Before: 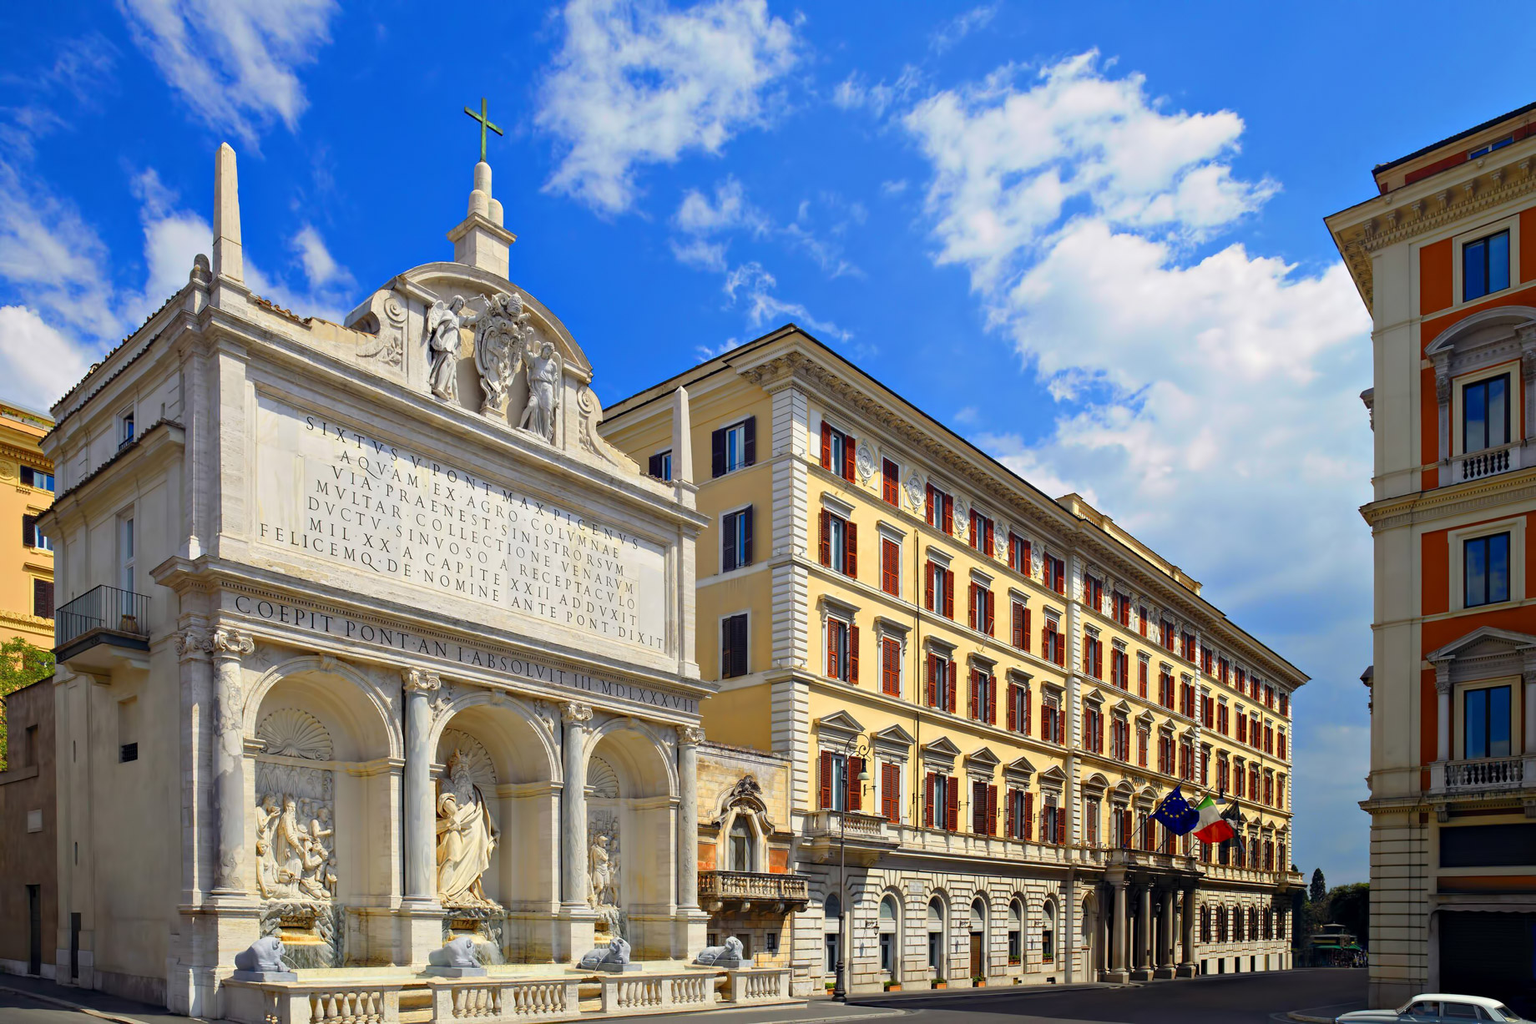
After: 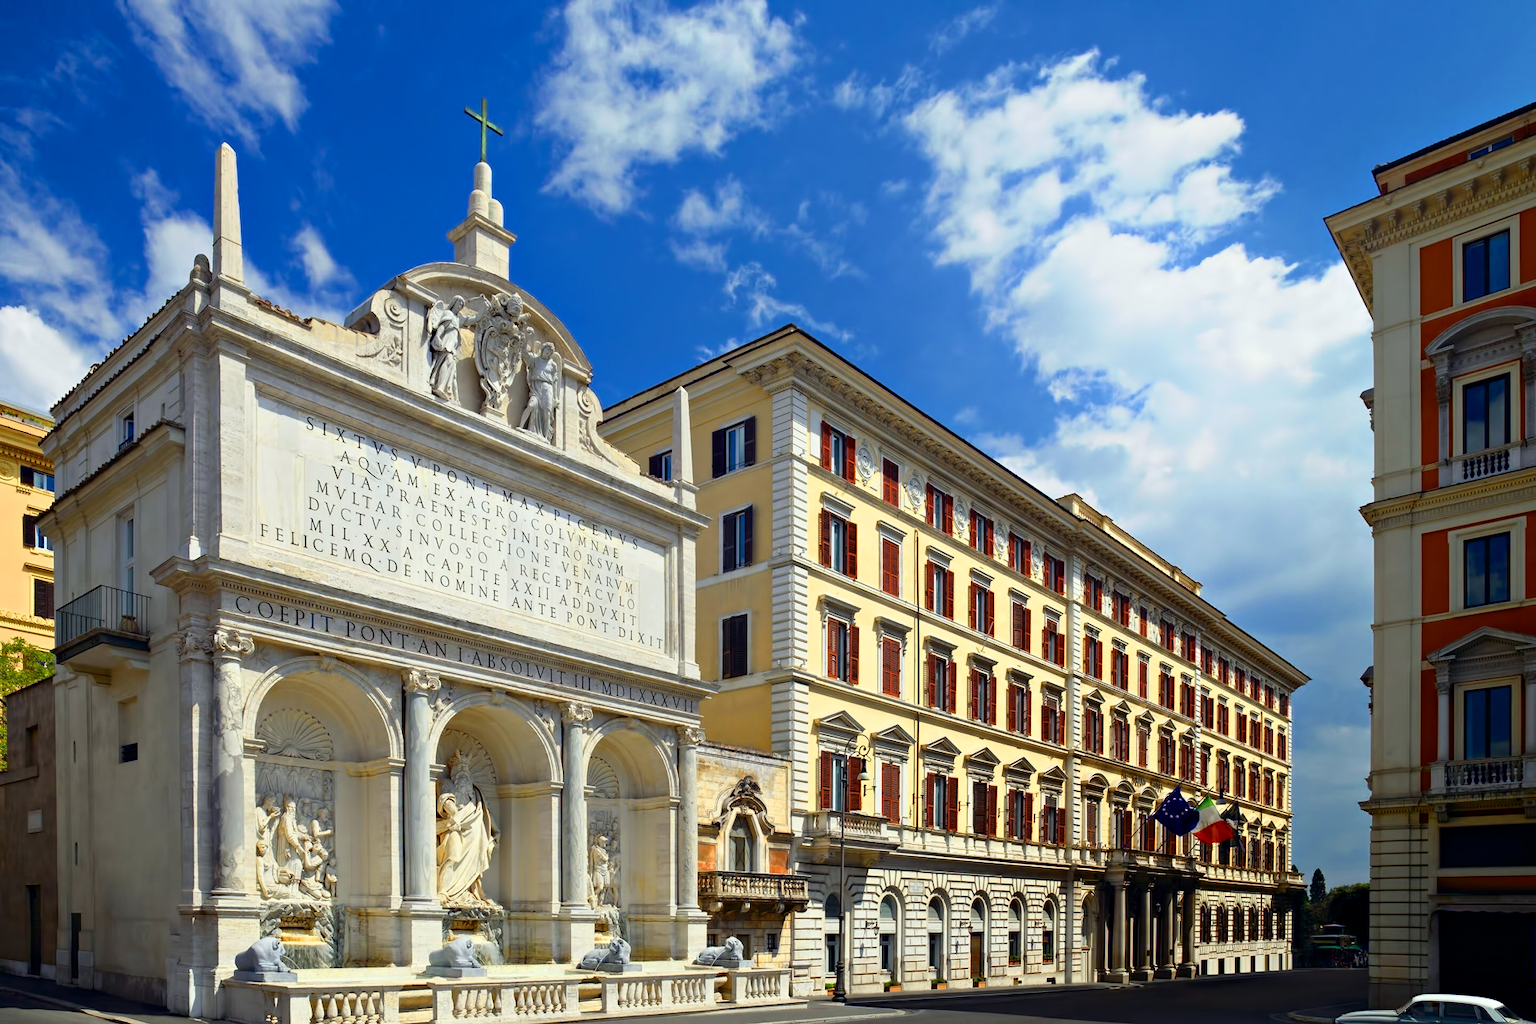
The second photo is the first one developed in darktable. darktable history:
color calibration "scene-referred default": illuminant Planckian (black body), x 0.351, y 0.352, temperature 4794.27 K
color balance rgb: on, module defaults
color equalizer: brightness › orange 1.08, brightness › yellow 1.12, brightness › blue 0.89
color balance rgb #1: linear chroma grading › shadows -18.84%, linear chroma grading › highlights 7.97%, linear chroma grading › mid-tones -12.32%
shadows and highlights: shadows -62.32, white point adjustment -5.22, highlights 61.59
